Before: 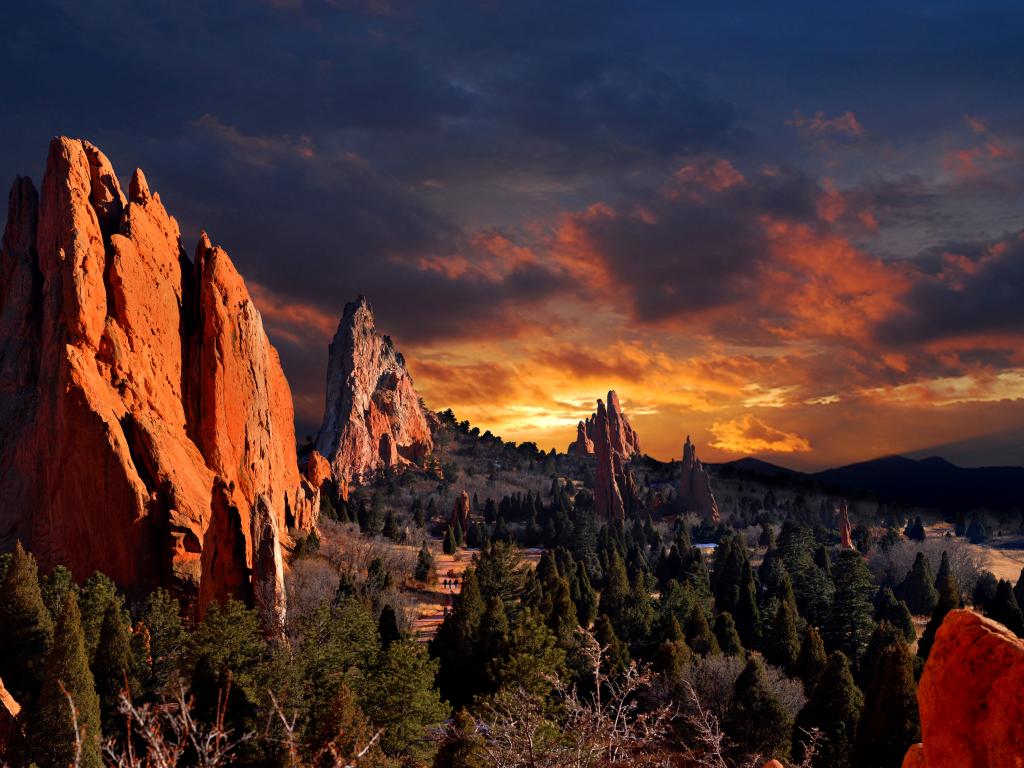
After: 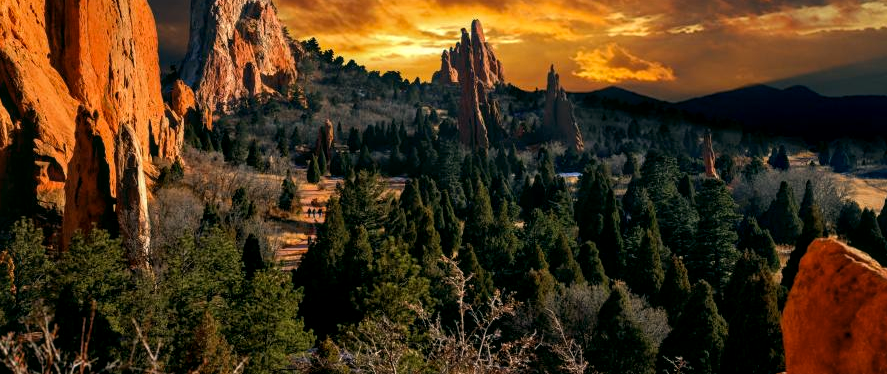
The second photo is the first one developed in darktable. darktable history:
local contrast: on, module defaults
crop and rotate: left 13.303%, top 48.383%, bottom 2.894%
color correction: highlights a* -0.587, highlights b* 9.57, shadows a* -9.23, shadows b* 0.665
